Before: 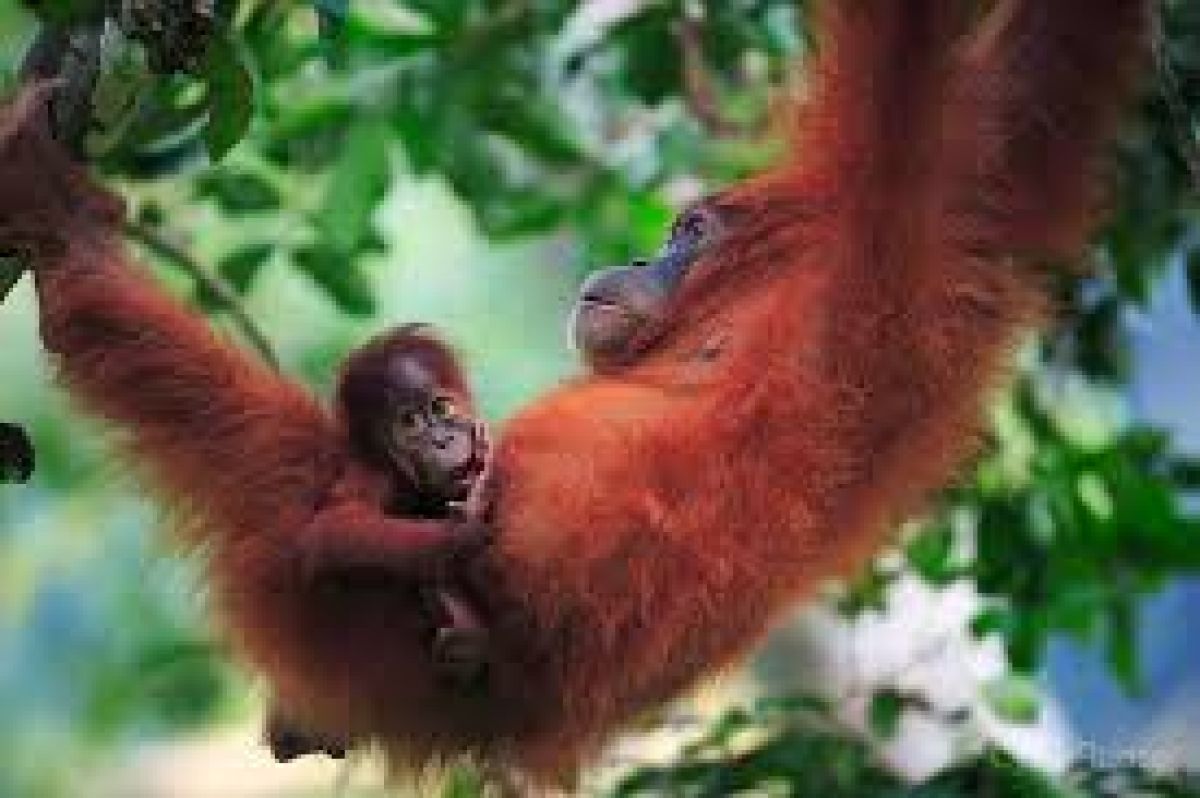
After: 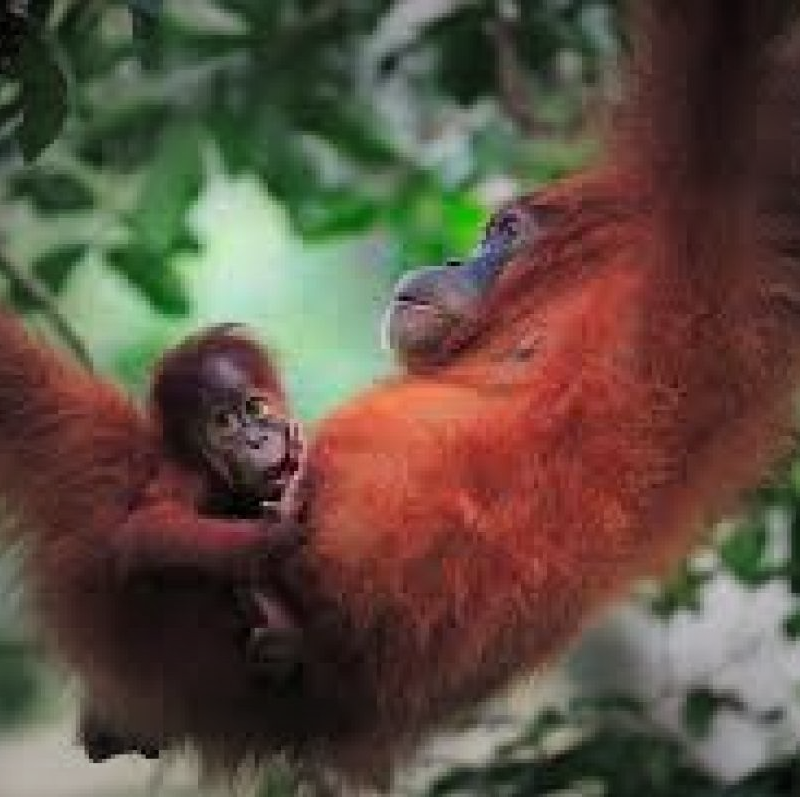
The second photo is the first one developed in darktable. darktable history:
crop and rotate: left 15.576%, right 17.687%
vignetting: fall-off start 71.28%, width/height ratio 1.334
